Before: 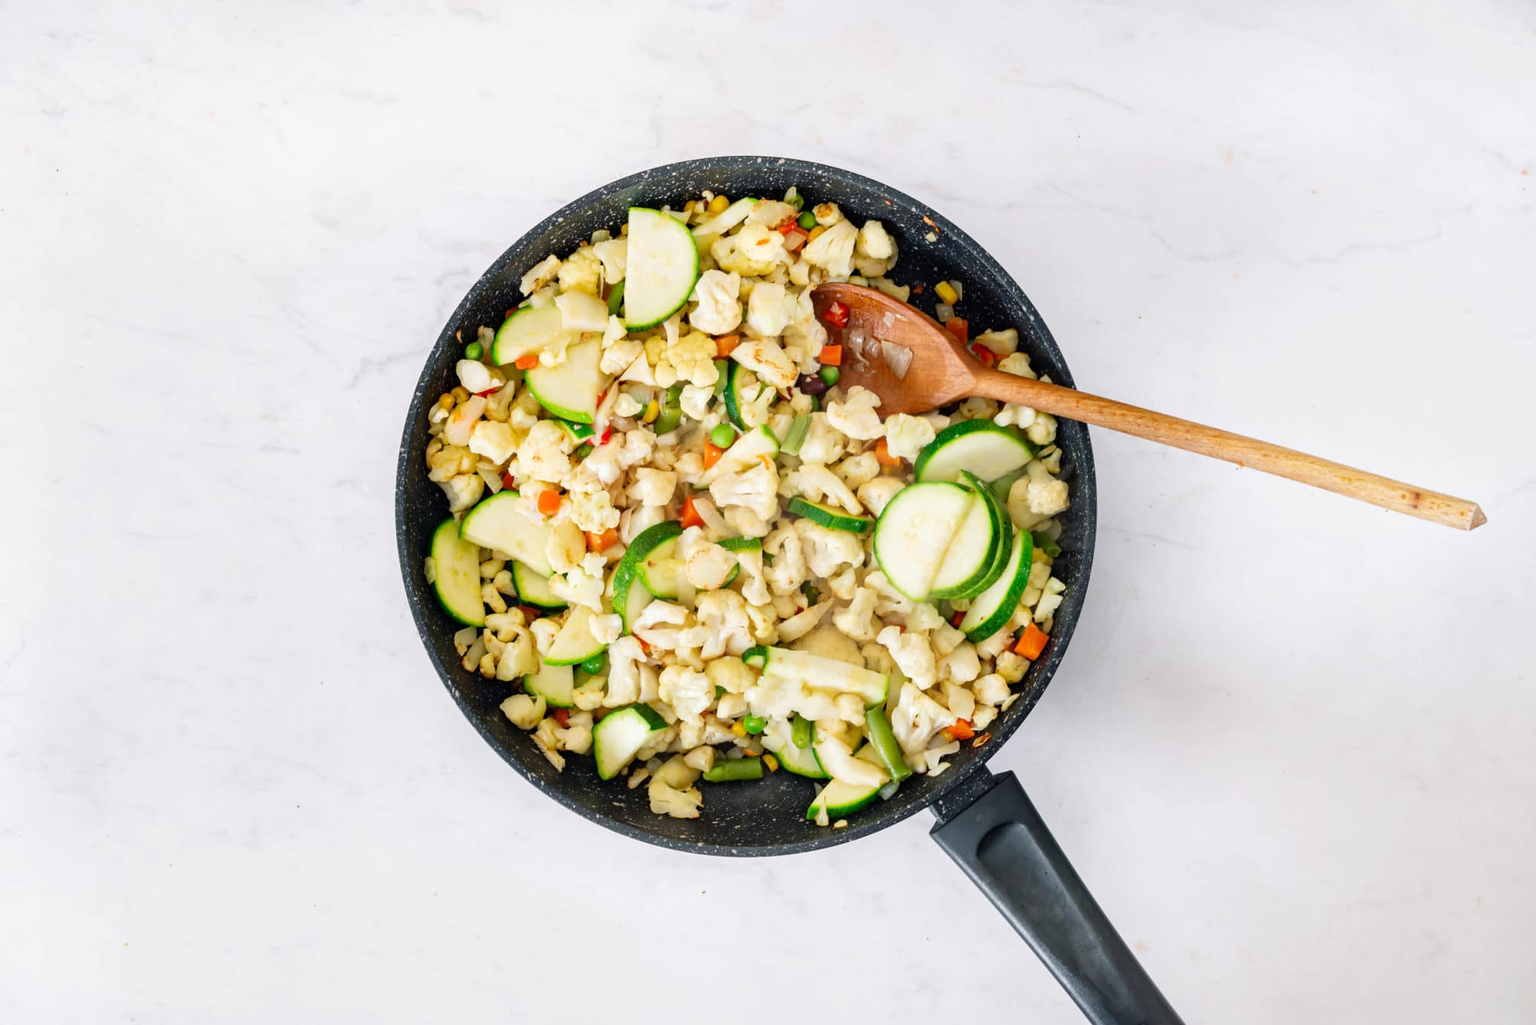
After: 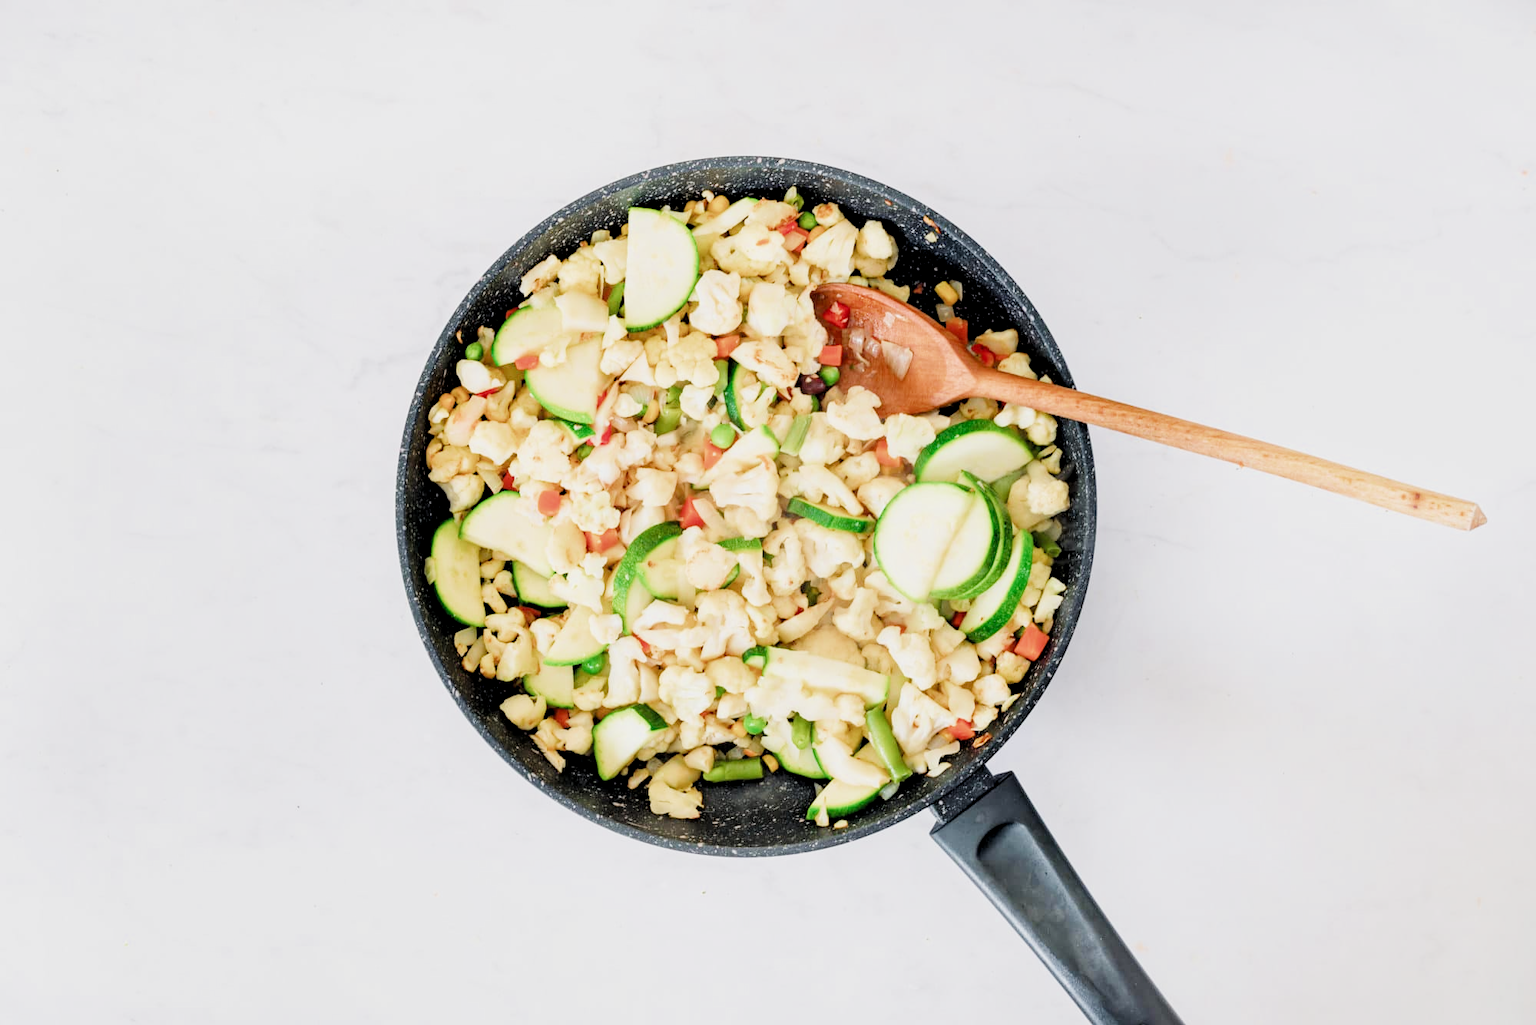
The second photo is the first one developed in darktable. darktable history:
local contrast: highlights 105%, shadows 102%, detail 120%, midtone range 0.2
exposure: black level correction 0.001, exposure 1.039 EV, compensate highlight preservation false
filmic rgb: black relative exposure -6.97 EV, white relative exposure 5.58 EV, threshold 5.96 EV, hardness 2.85, add noise in highlights 0.002, color science v3 (2019), use custom middle-gray values true, contrast in highlights soft, enable highlight reconstruction true
